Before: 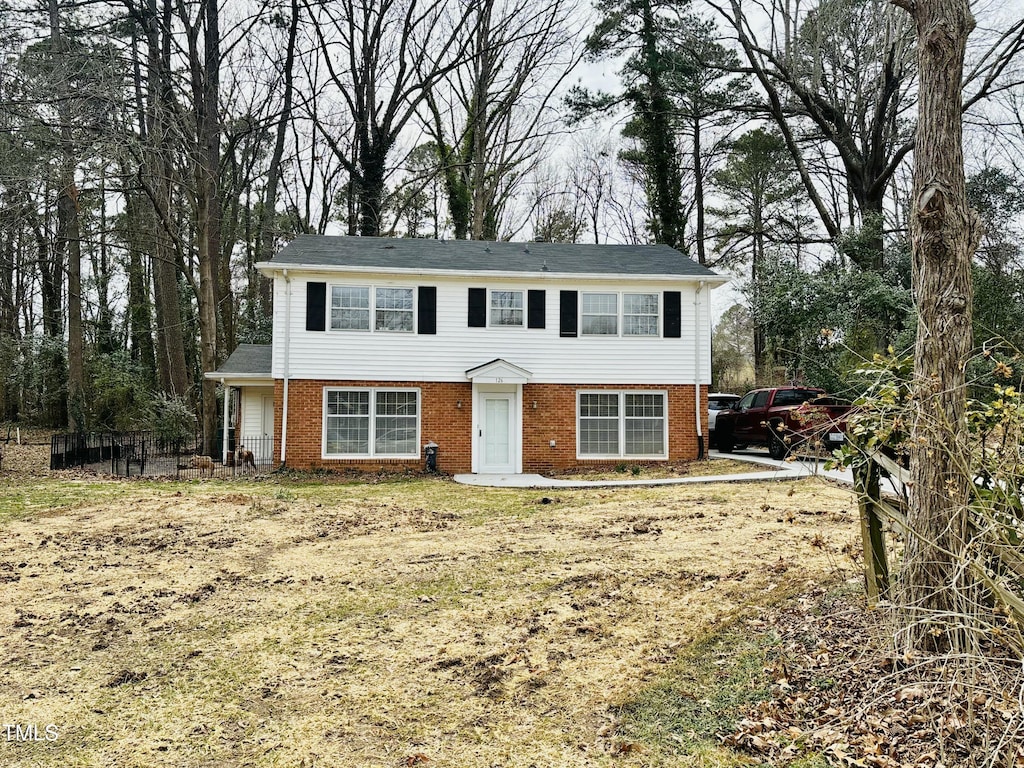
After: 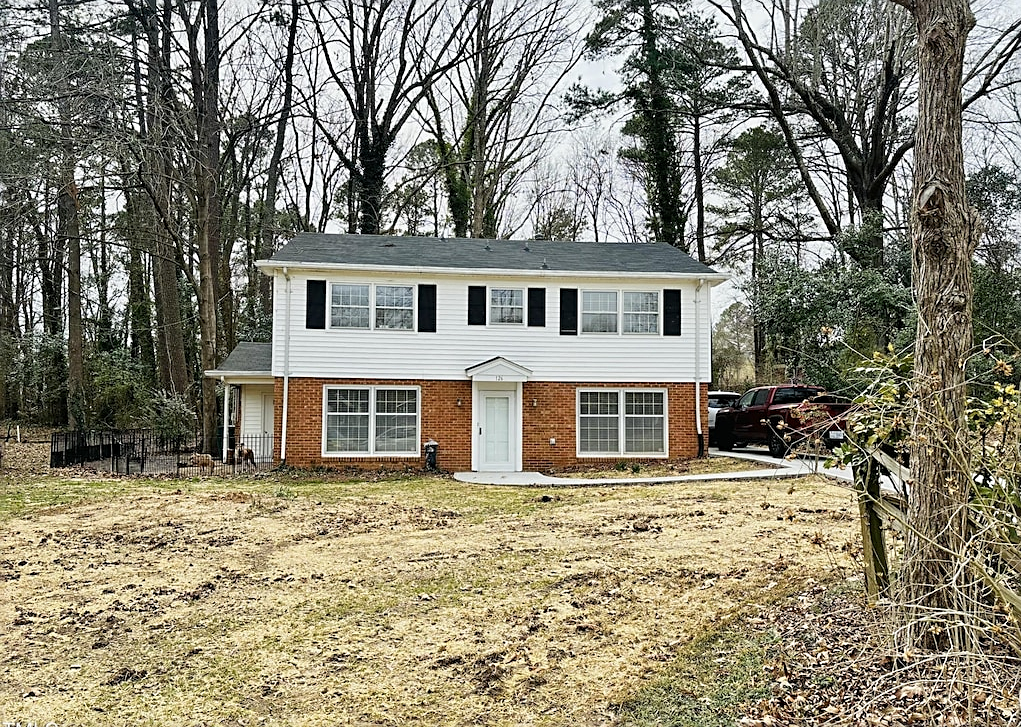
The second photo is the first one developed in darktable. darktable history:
sharpen: on, module defaults
crop: top 0.287%, right 0.261%, bottom 5.007%
